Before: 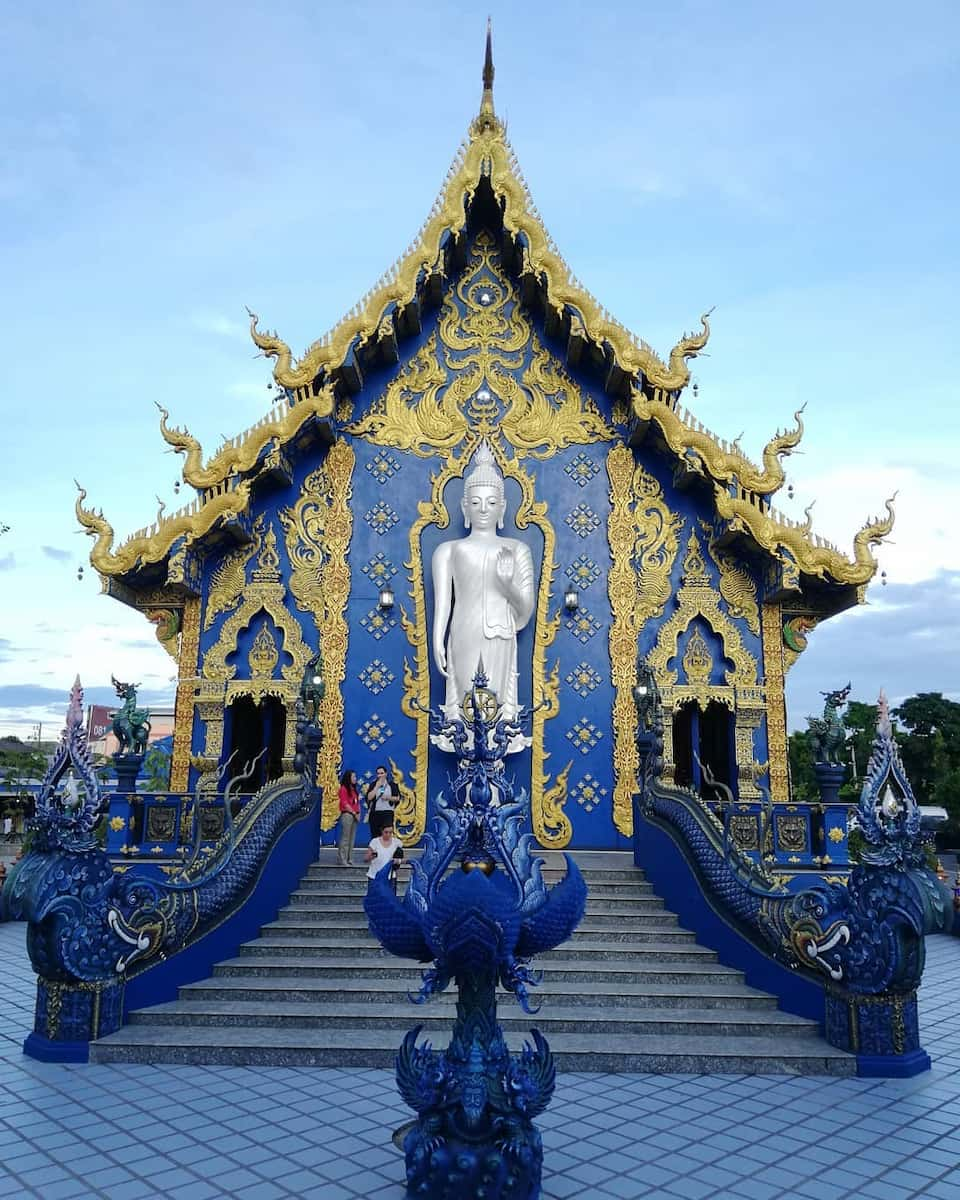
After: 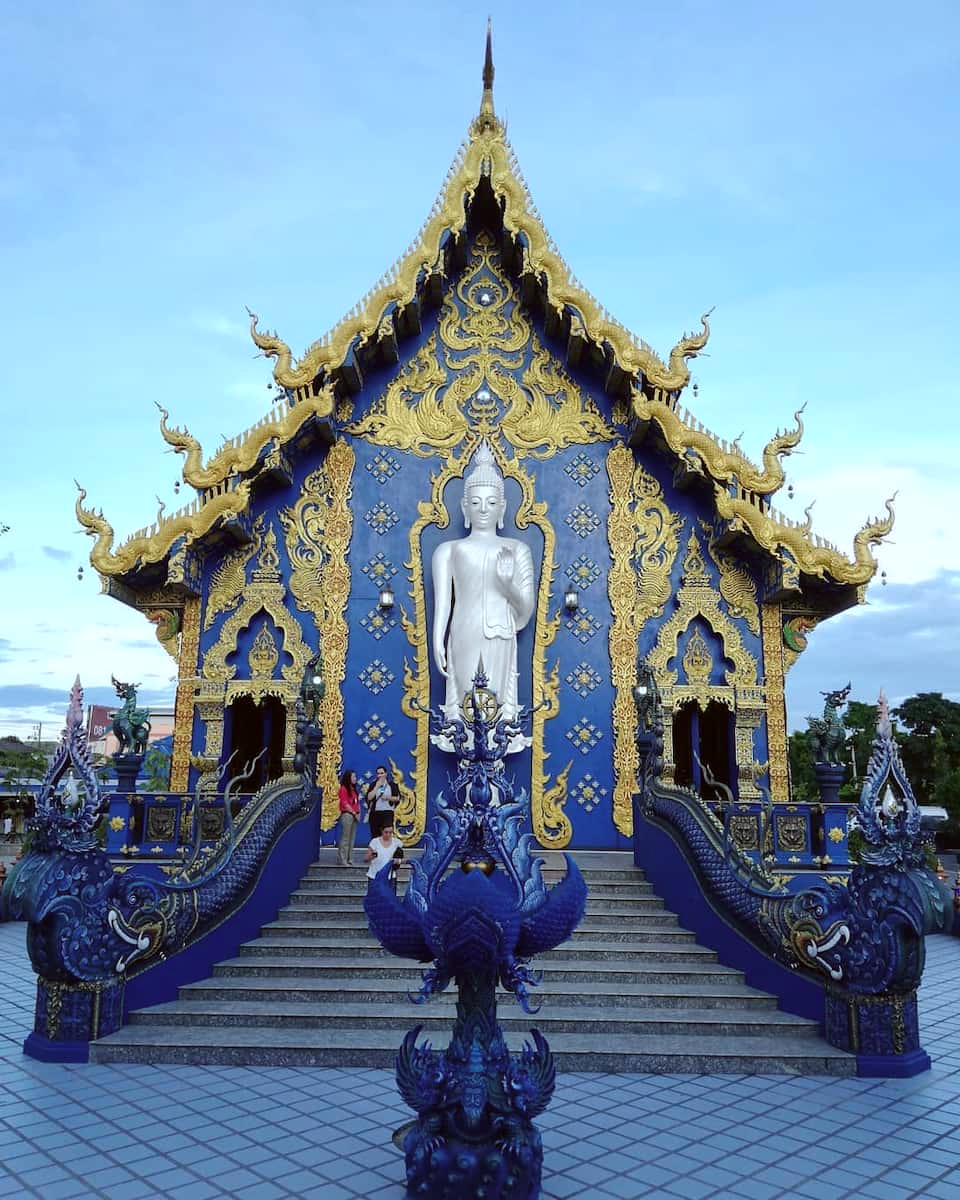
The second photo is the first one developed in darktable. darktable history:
color correction: highlights a* -3.49, highlights b* -6.94, shadows a* 3.26, shadows b* 5.2
